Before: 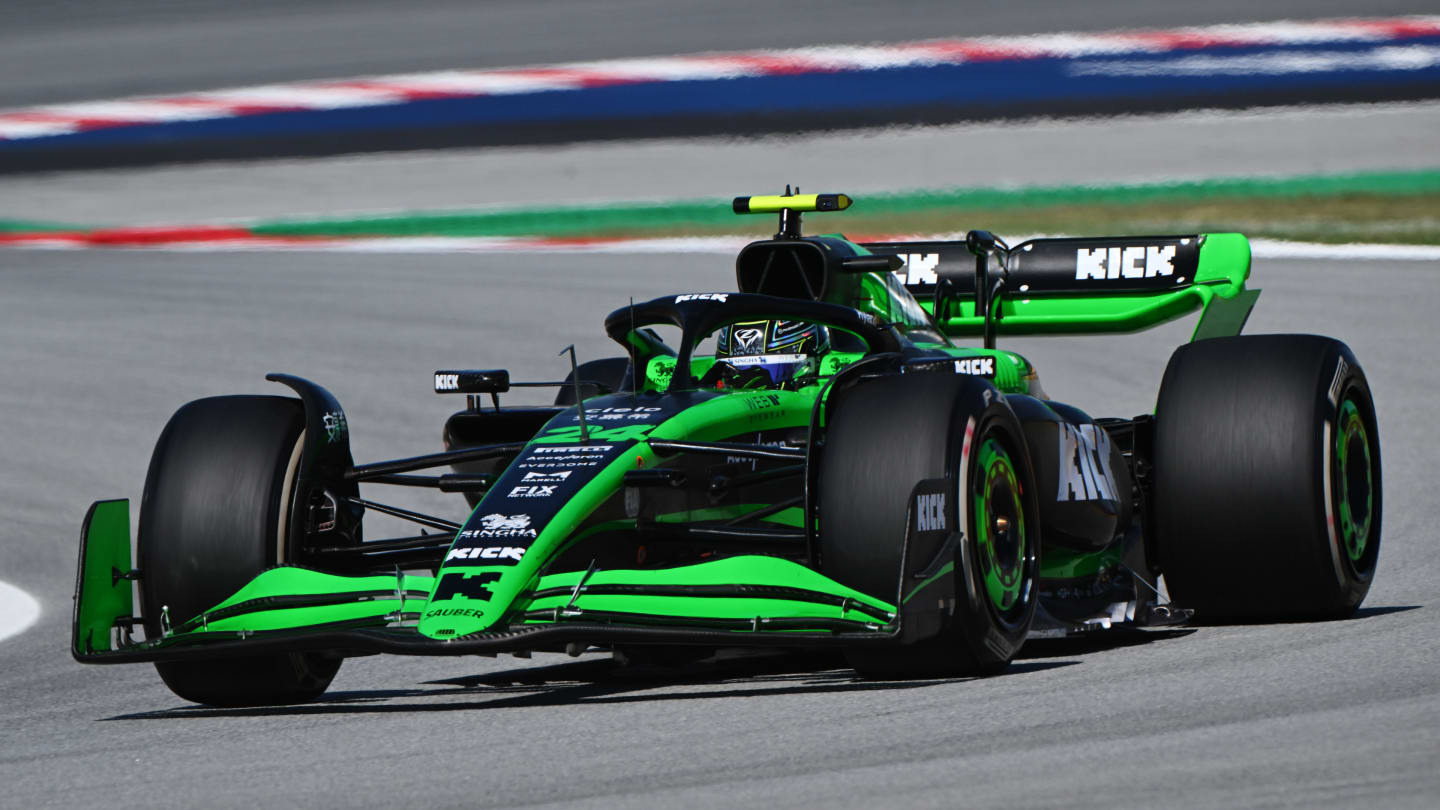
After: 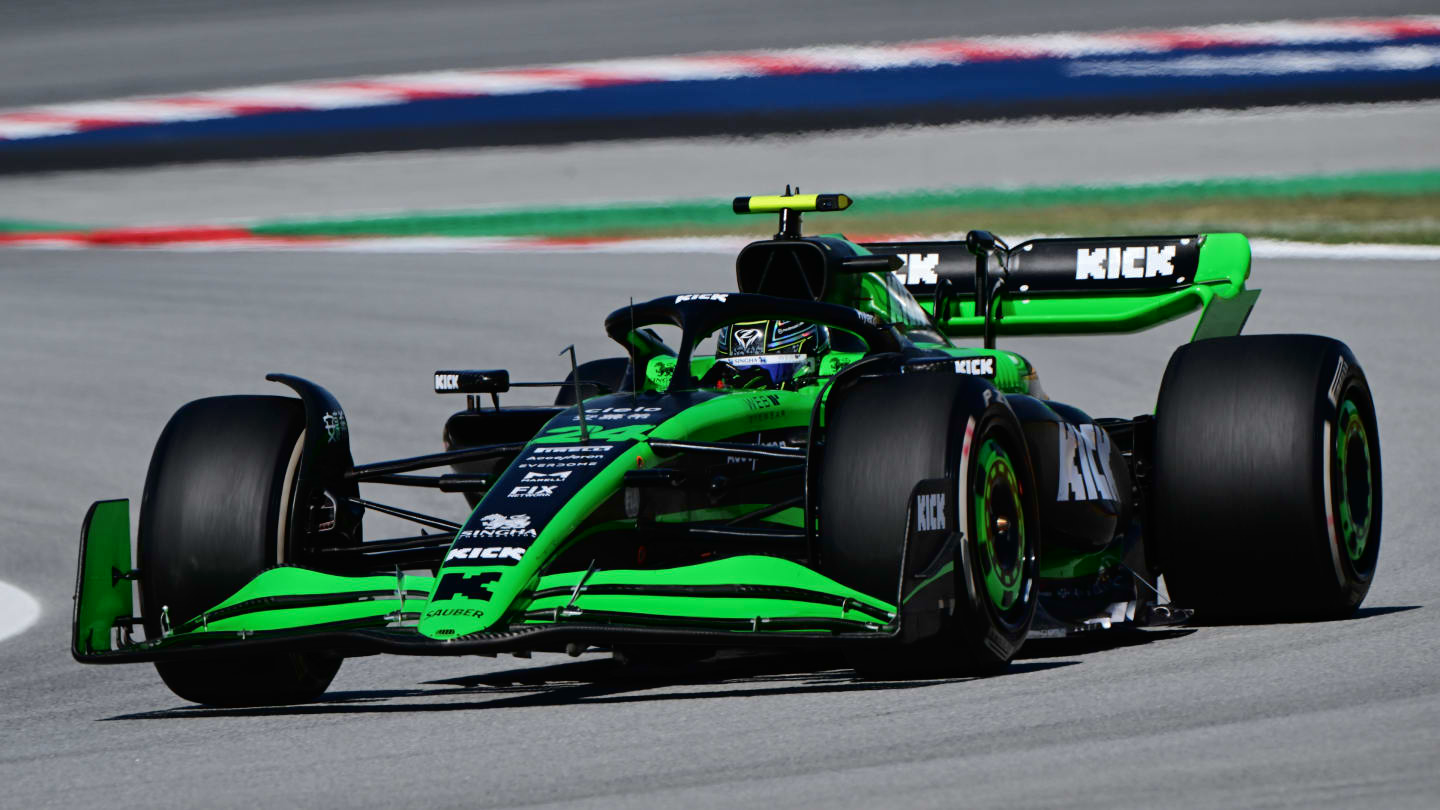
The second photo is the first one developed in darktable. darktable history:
tone curve: curves: ch0 [(0, 0) (0.003, 0.002) (0.011, 0.006) (0.025, 0.013) (0.044, 0.019) (0.069, 0.032) (0.1, 0.056) (0.136, 0.095) (0.177, 0.144) (0.224, 0.193) (0.277, 0.26) (0.335, 0.331) (0.399, 0.405) (0.468, 0.479) (0.543, 0.552) (0.623, 0.624) (0.709, 0.699) (0.801, 0.772) (0.898, 0.856) (1, 1)], color space Lab, independent channels, preserve colors none
